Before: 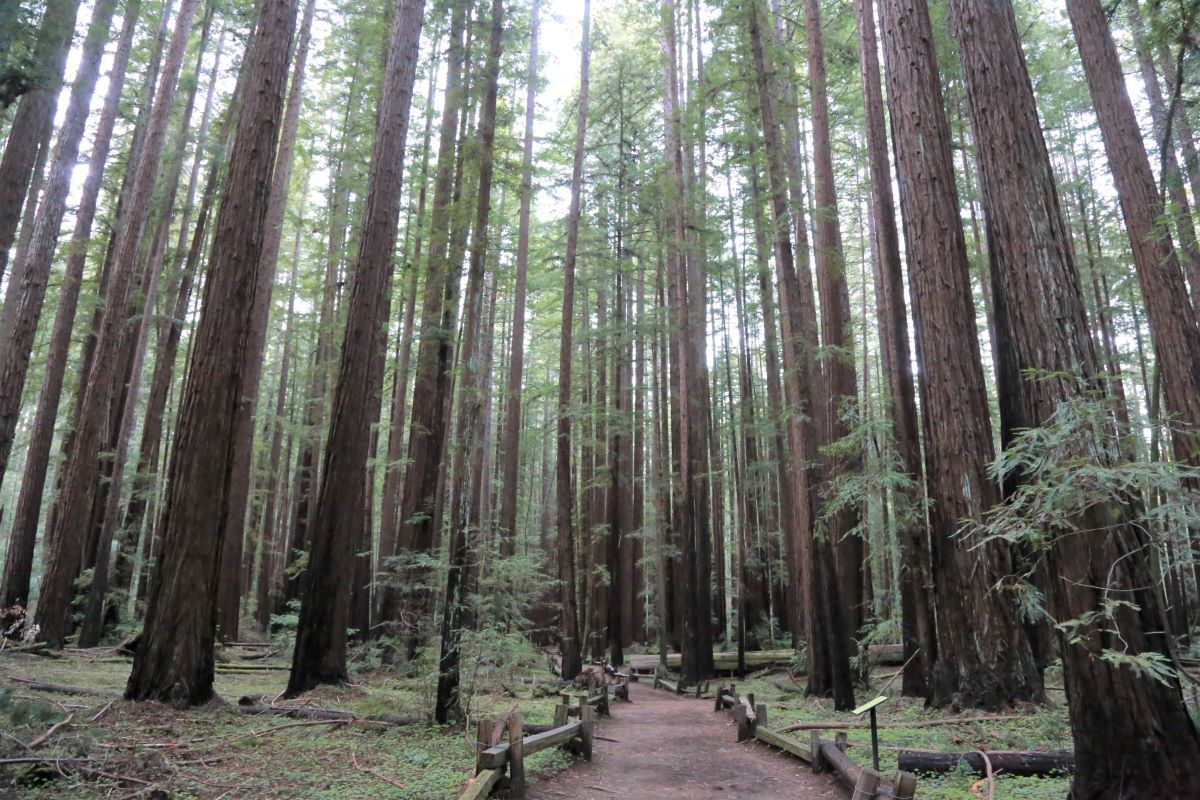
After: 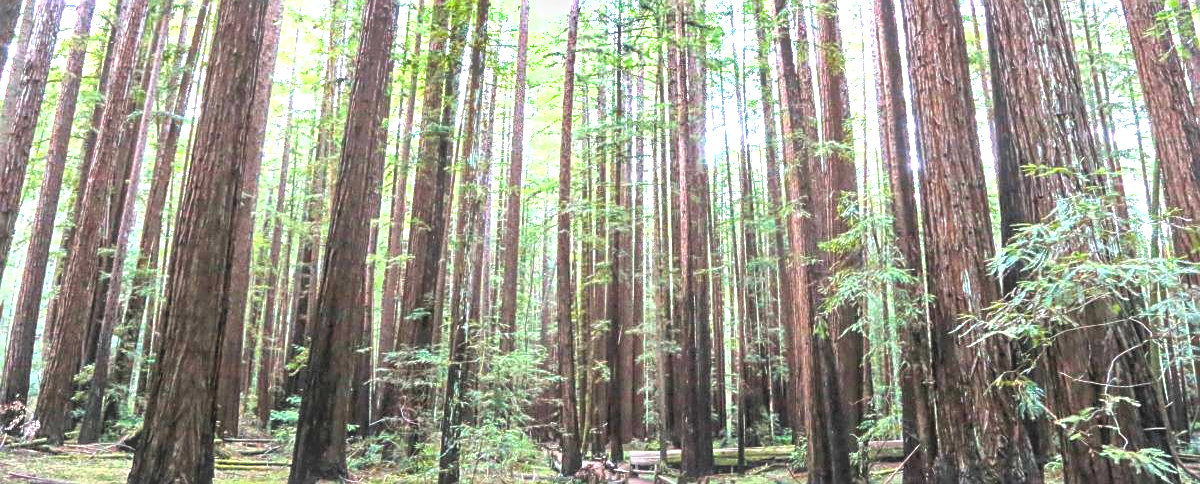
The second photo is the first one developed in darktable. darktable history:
color balance rgb: linear chroma grading › global chroma 18.715%, perceptual saturation grading › global saturation 25.073%
crop and rotate: top 25.504%, bottom 13.955%
exposure: black level correction 0, exposure 0.499 EV, compensate exposure bias true, compensate highlight preservation false
levels: black 3.76%, levels [0.012, 0.367, 0.697]
local contrast: highlights 73%, shadows 13%, midtone range 0.198
sharpen: on, module defaults
shadows and highlights: shadows 53.12, soften with gaussian
